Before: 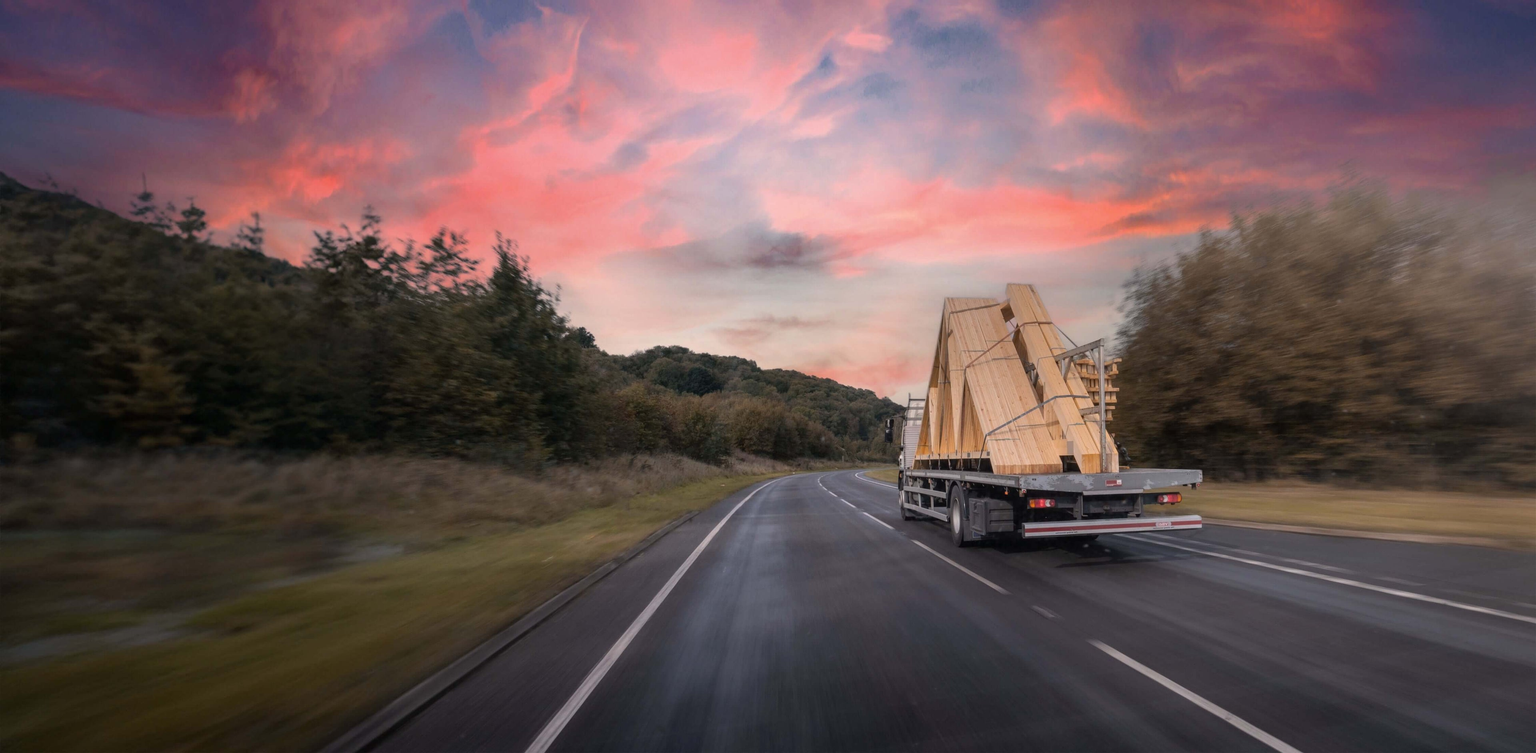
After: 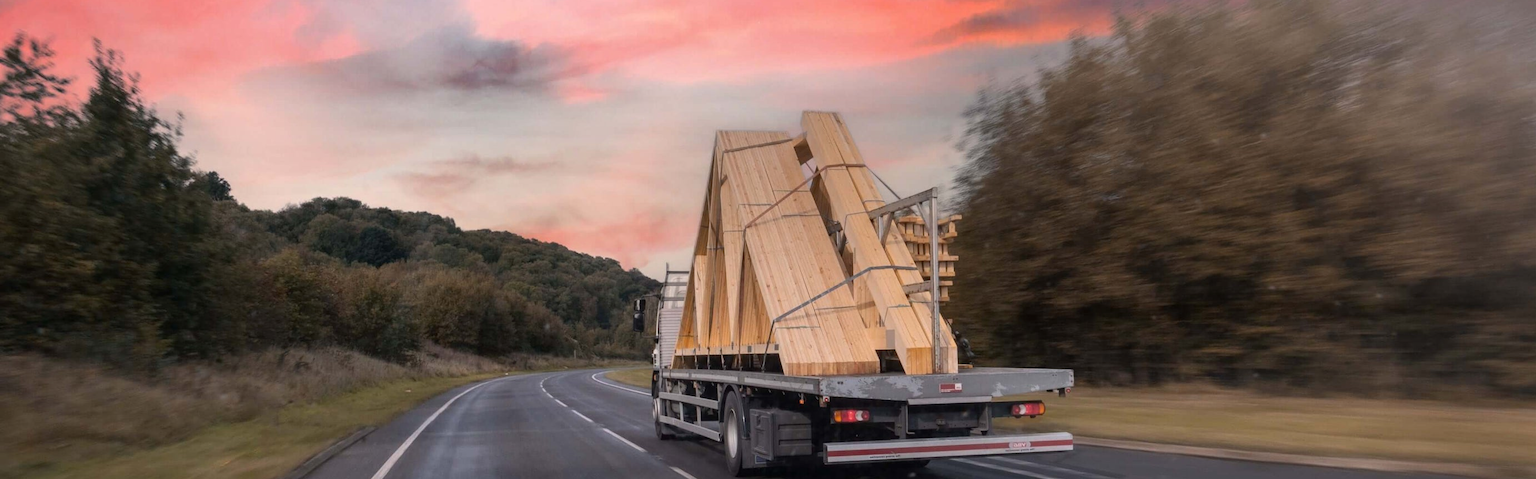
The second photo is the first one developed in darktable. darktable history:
contrast brightness saturation: contrast 0.08, saturation 0.02
crop and rotate: left 27.938%, top 27.046%, bottom 27.046%
